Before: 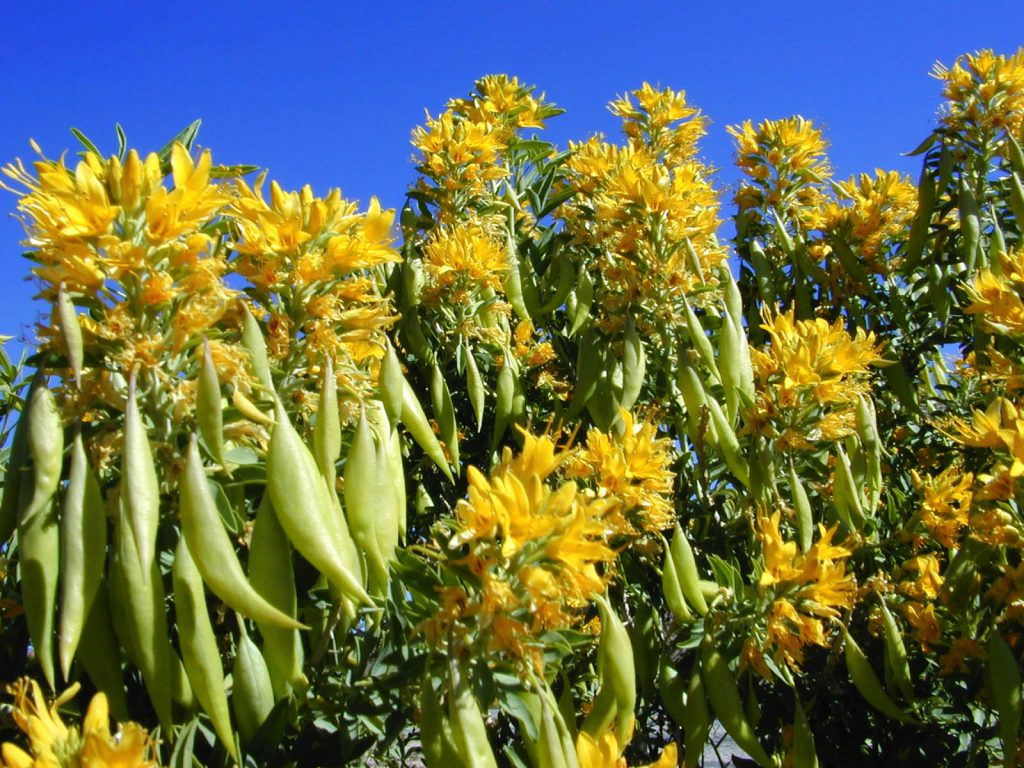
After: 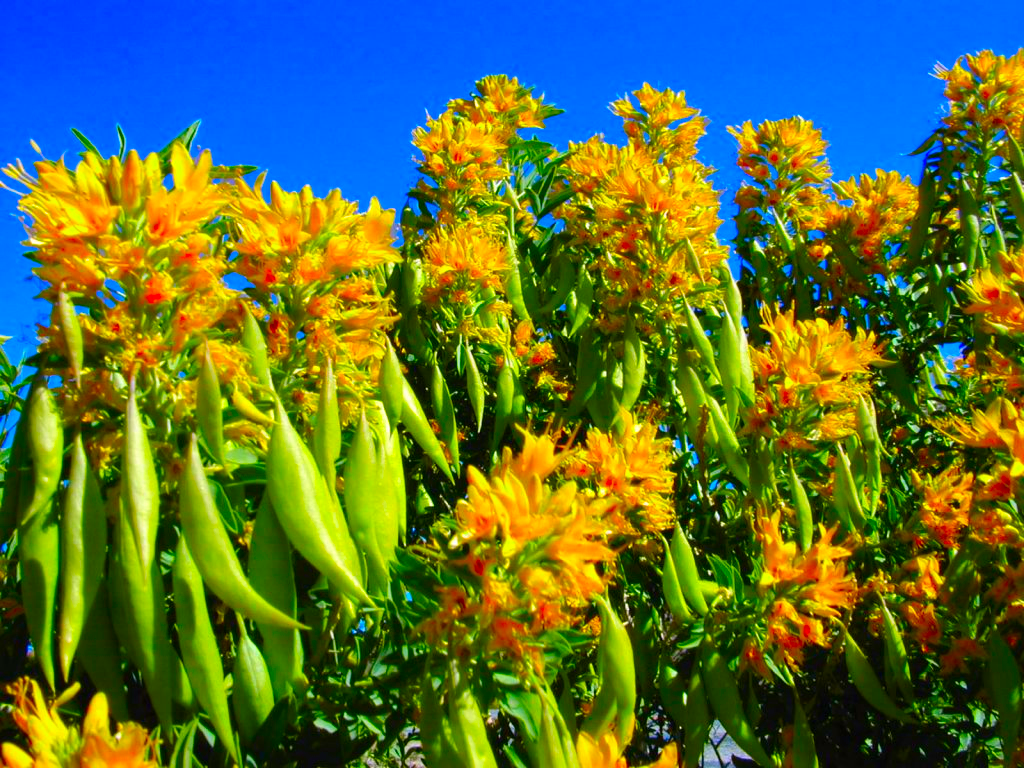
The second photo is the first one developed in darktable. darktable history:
color correction: highlights a* 1.58, highlights b* -1.8, saturation 2.52
